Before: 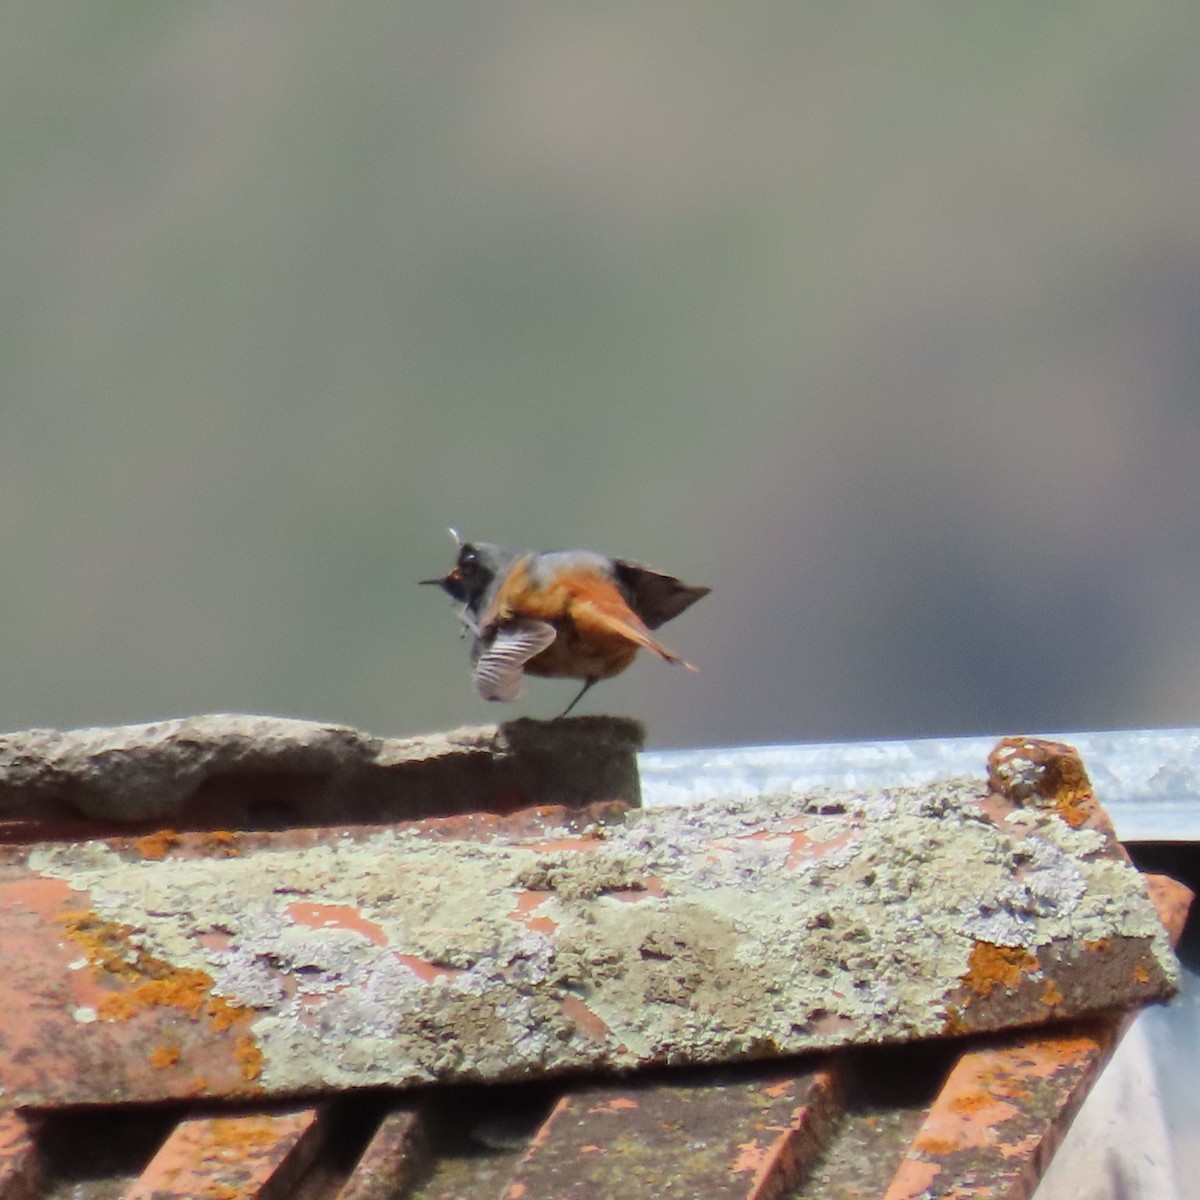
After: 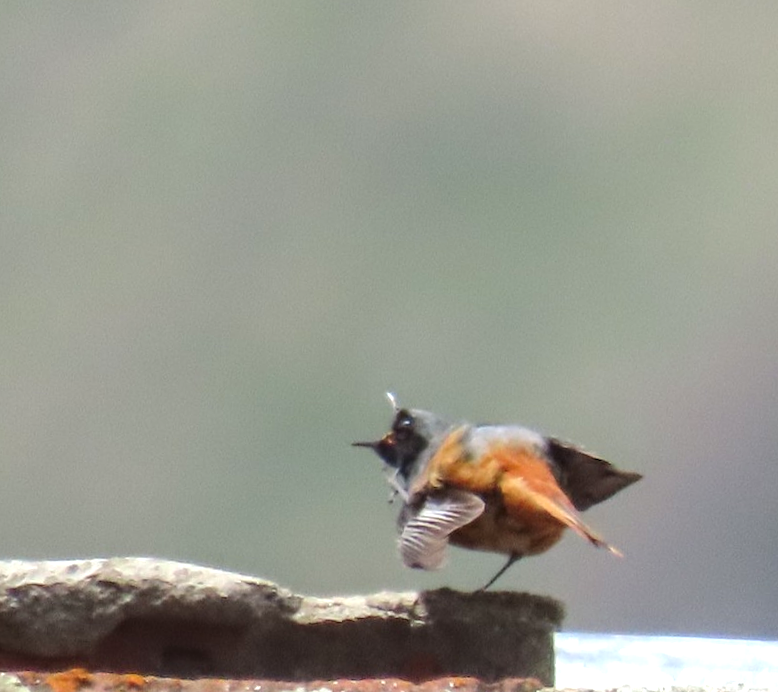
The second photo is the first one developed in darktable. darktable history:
local contrast: on, module defaults
crop and rotate: angle -4.99°, left 2.122%, top 6.945%, right 27.566%, bottom 30.519%
exposure: black level correction -0.002, exposure 0.54 EV, compensate highlight preservation false
